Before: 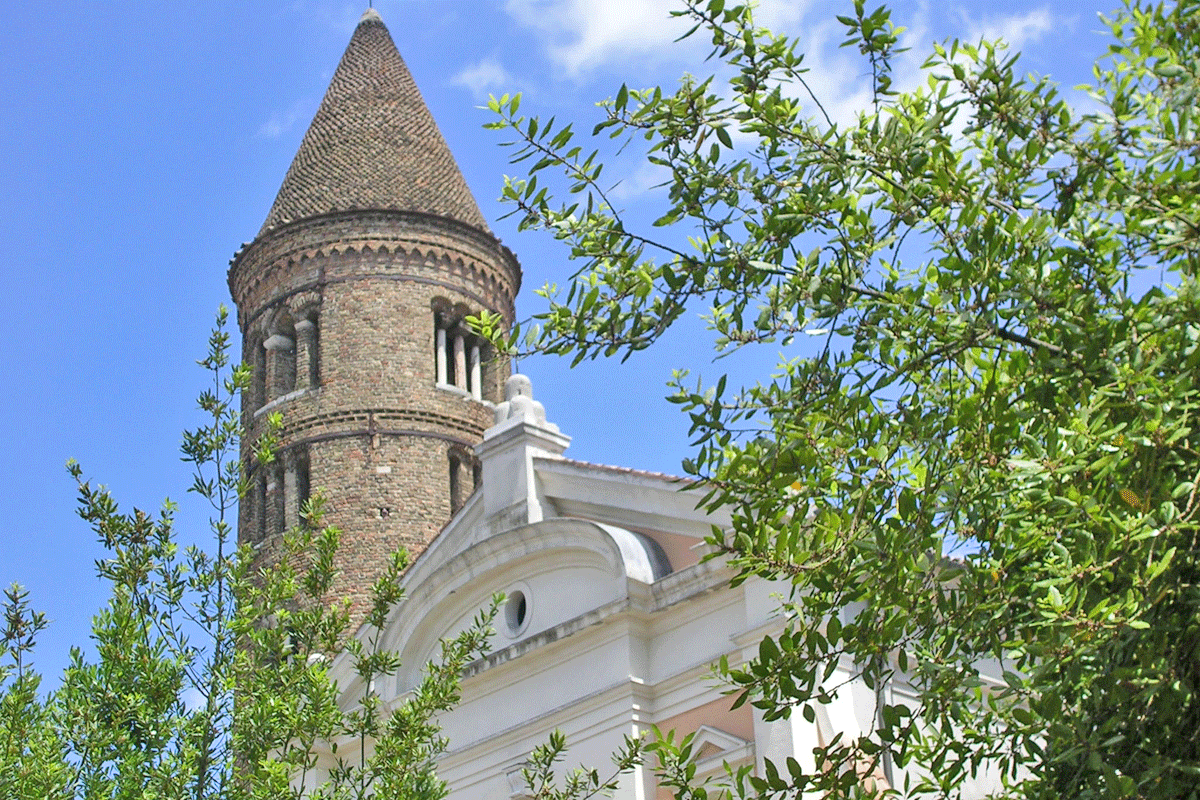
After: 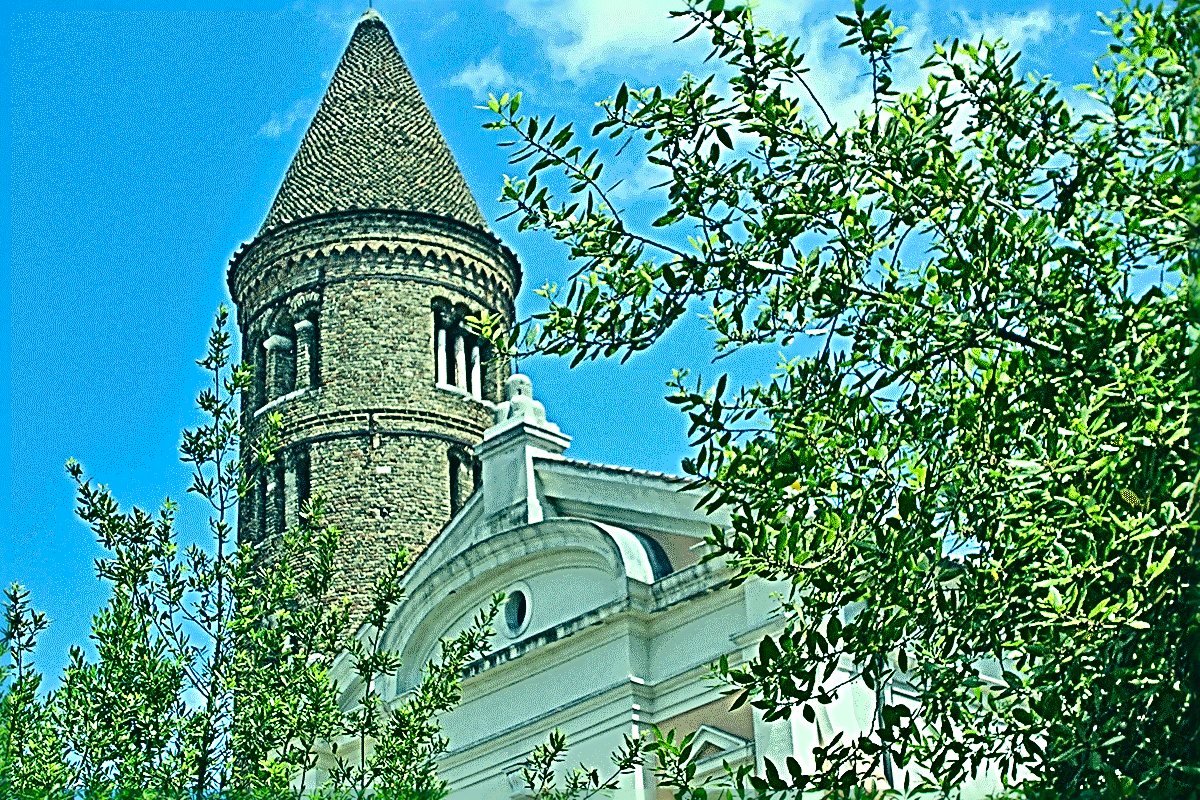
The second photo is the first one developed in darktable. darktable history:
color correction: highlights a* -19.86, highlights b* 9.8, shadows a* -21.14, shadows b* -11.27
contrast brightness saturation: contrast 0.199, brightness -0.111, saturation 0.102
sharpen: radius 4.037, amount 1.989
tone equalizer: edges refinement/feathering 500, mask exposure compensation -1.57 EV, preserve details no
